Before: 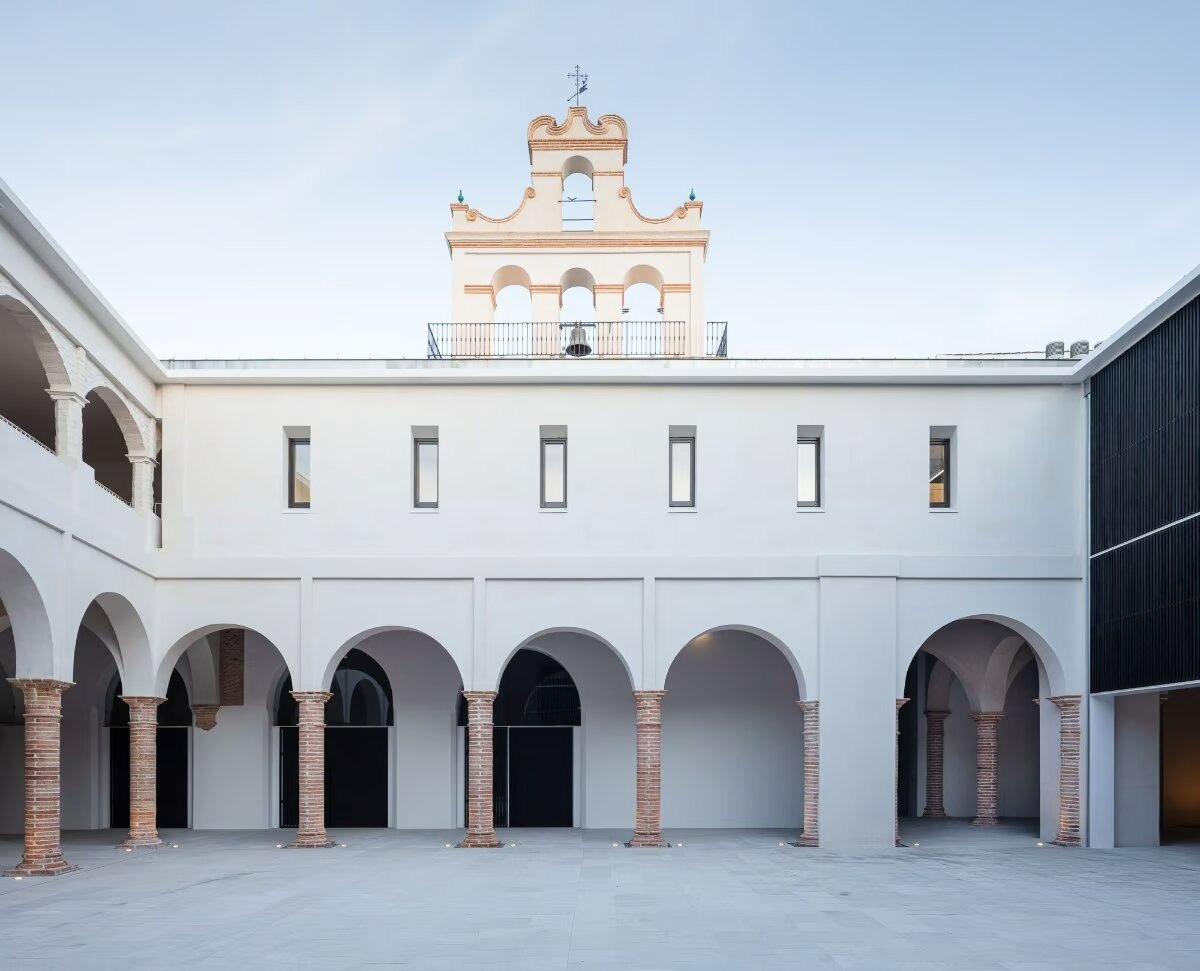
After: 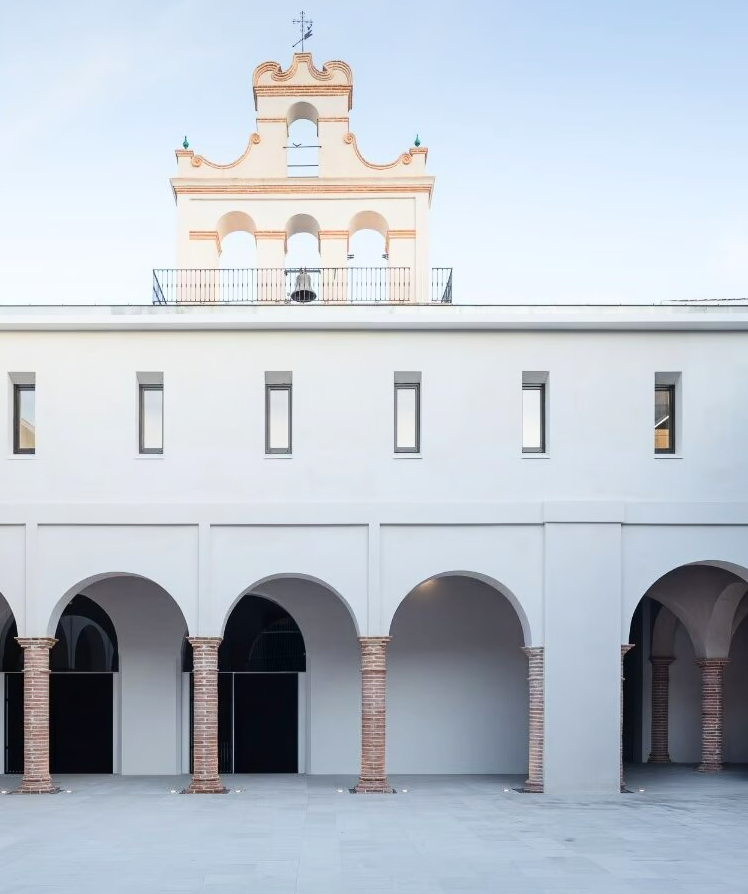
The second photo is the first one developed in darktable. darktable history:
contrast brightness saturation: contrast 0.15, brightness -0.01, saturation 0.1
contrast equalizer: octaves 7, y [[0.6 ×6], [0.55 ×6], [0 ×6], [0 ×6], [0 ×6]], mix -0.2
crop and rotate: left 22.918%, top 5.629%, right 14.711%, bottom 2.247%
